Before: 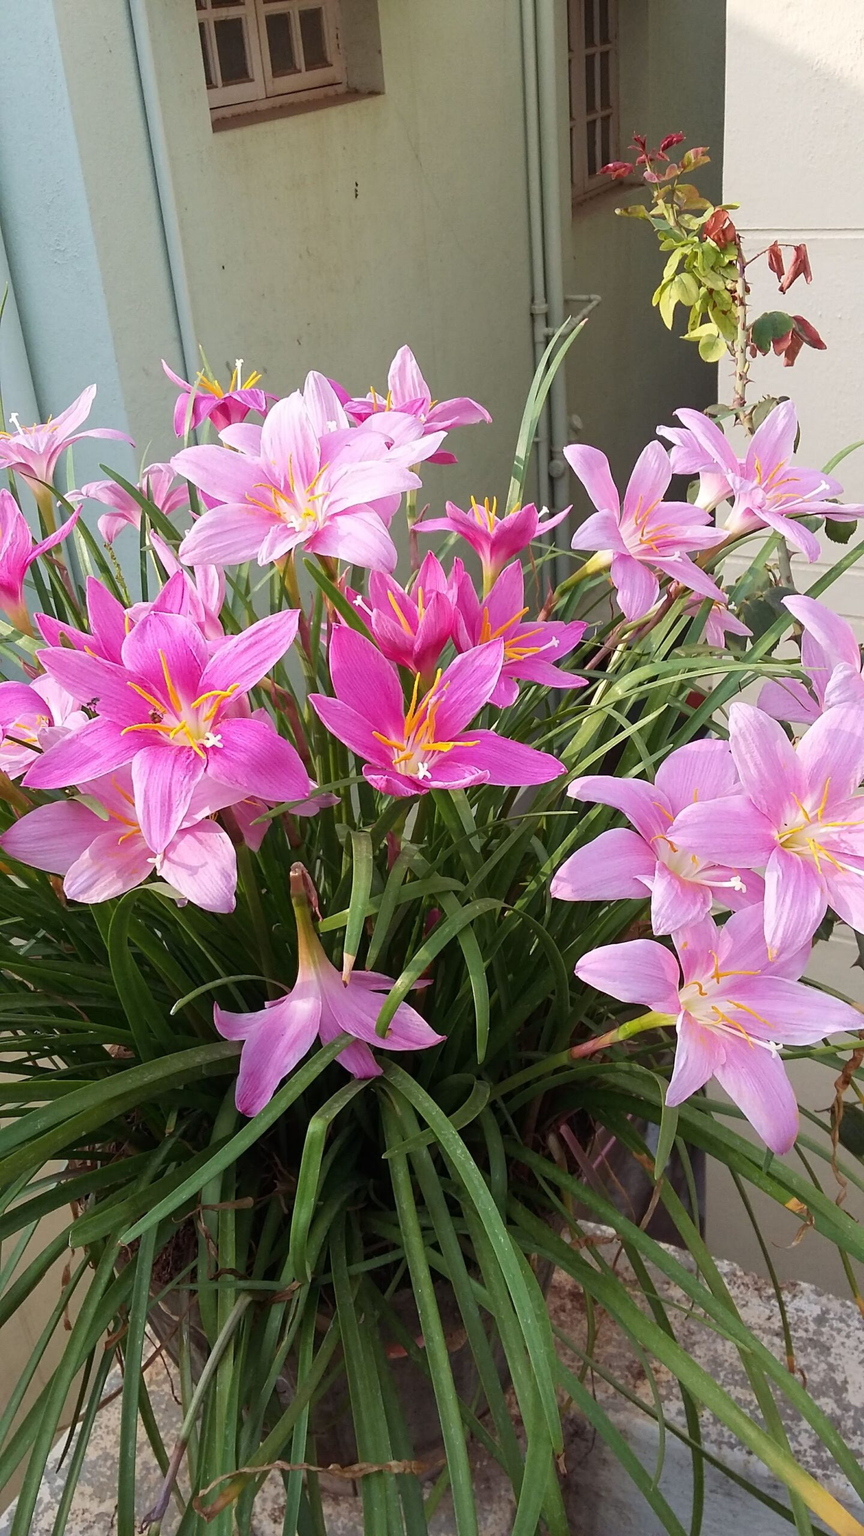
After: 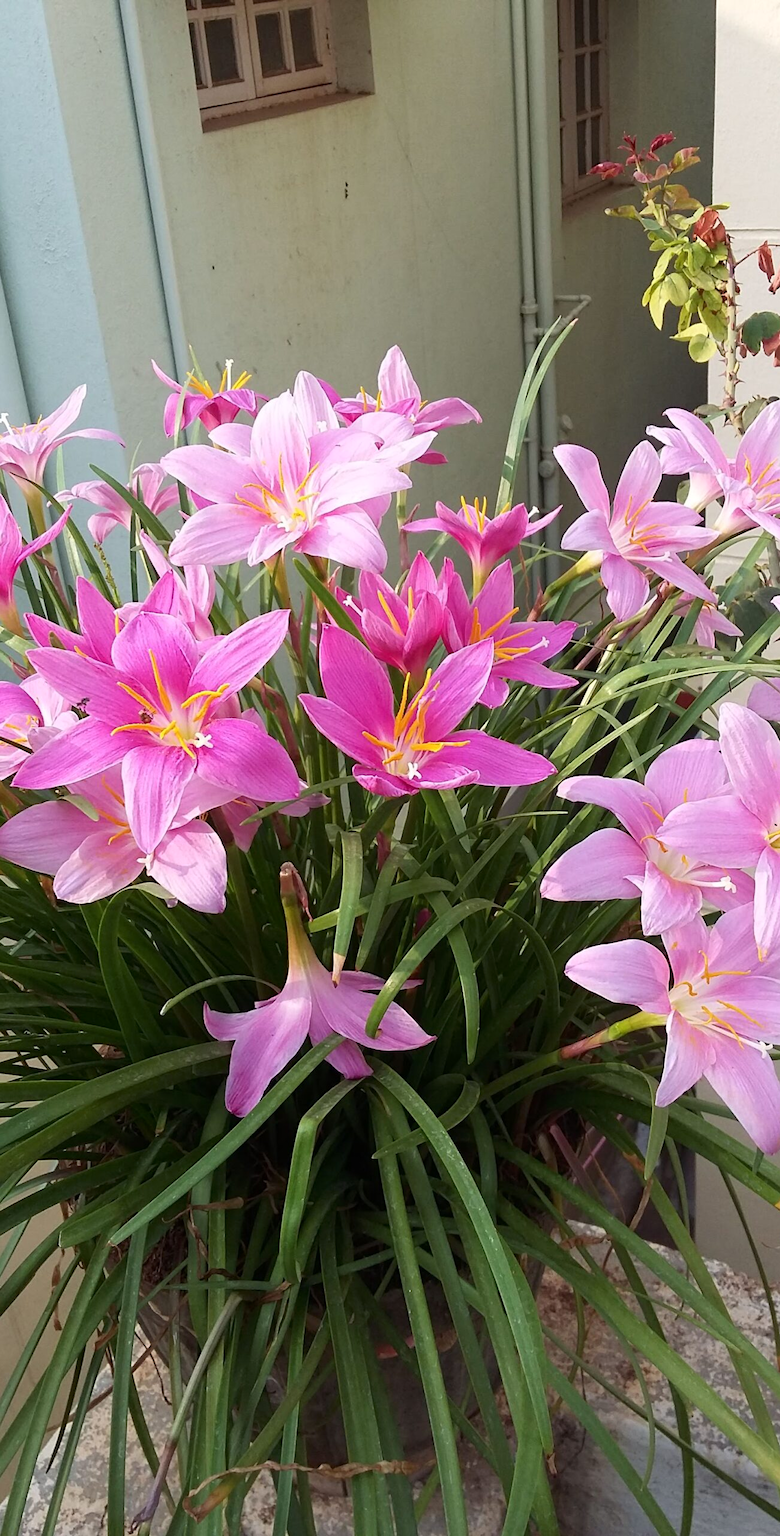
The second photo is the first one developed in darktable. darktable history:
shadows and highlights: shadows -28.19, highlights 30.04
crop and rotate: left 1.235%, right 8.469%
